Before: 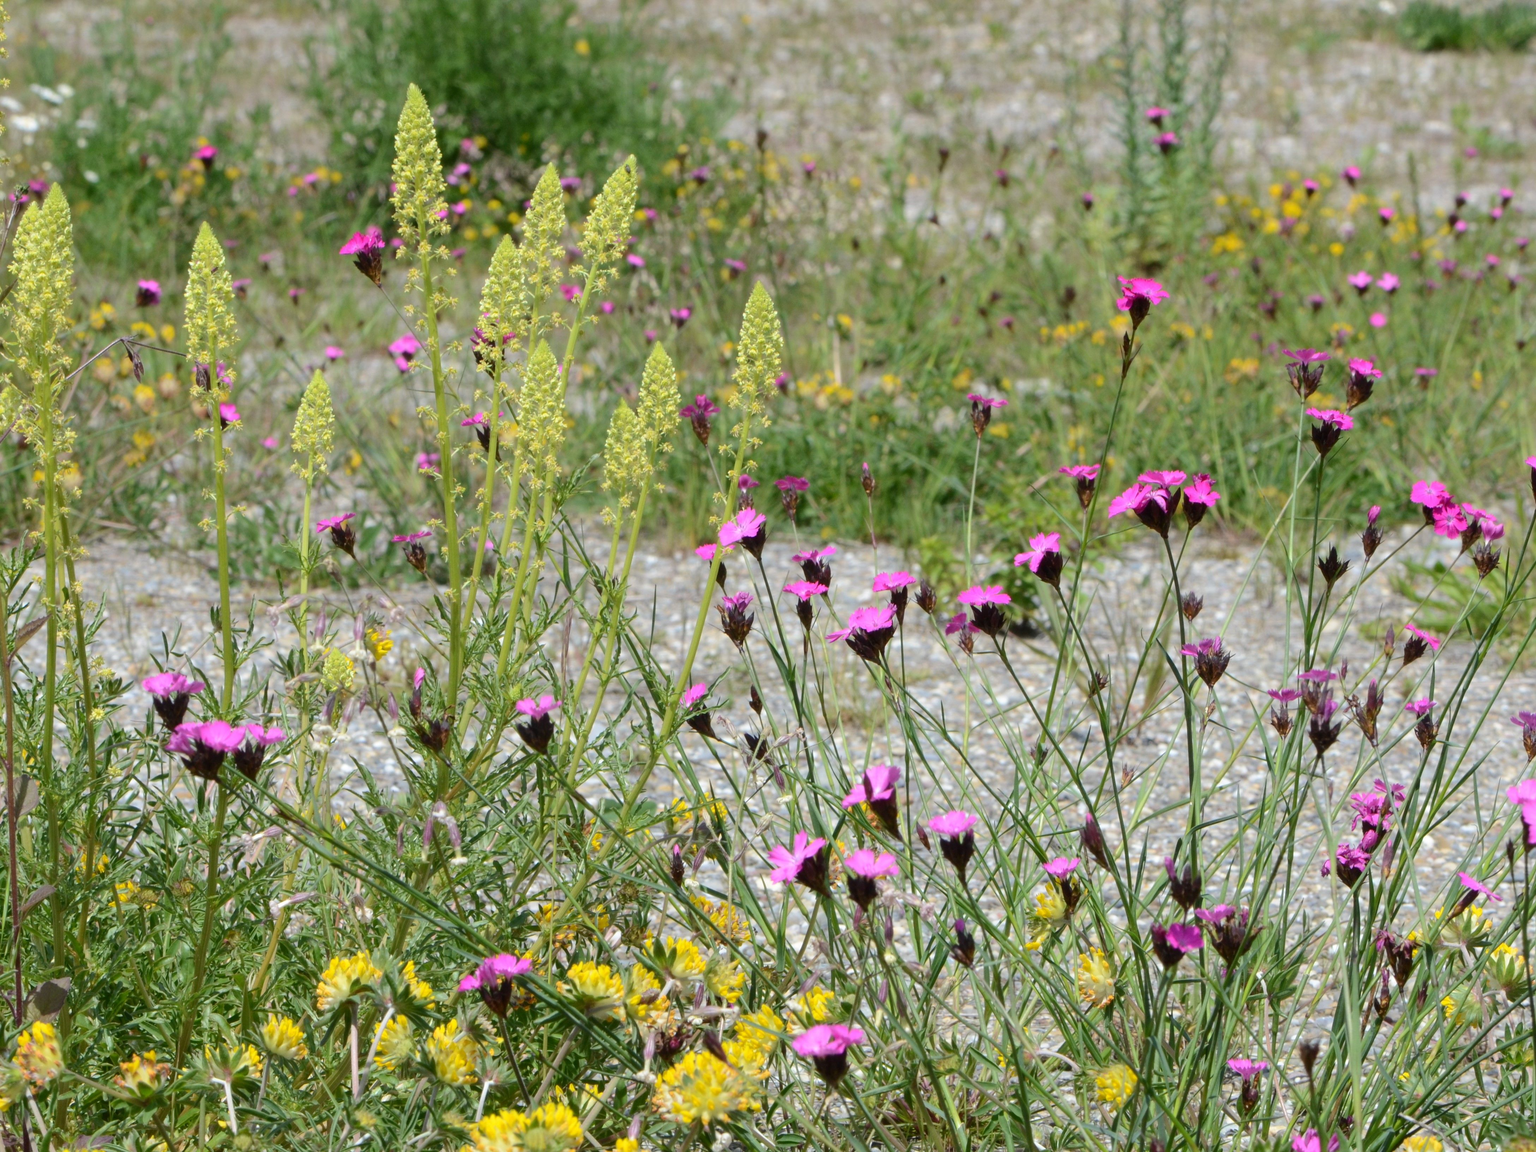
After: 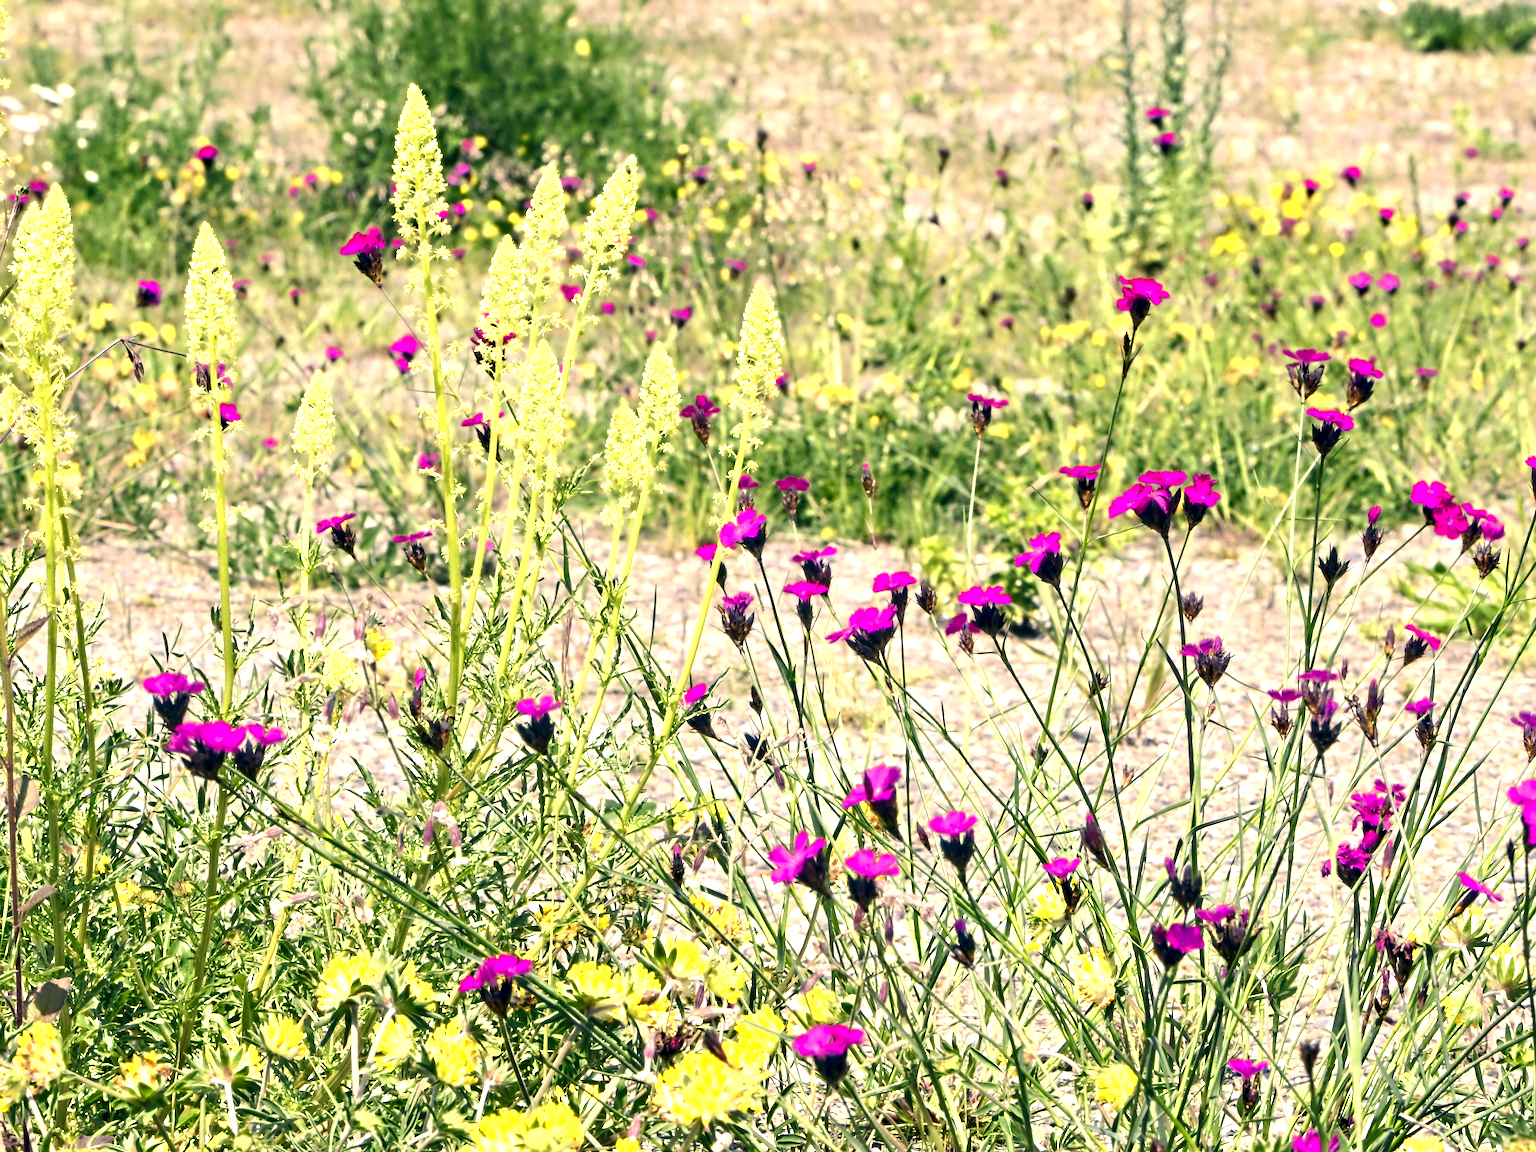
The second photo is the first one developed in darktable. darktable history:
color correction: highlights a* 10.32, highlights b* 14.66, shadows a* -9.59, shadows b* -15.02
exposure: exposure 0.781 EV, compensate highlight preservation false
color zones: curves: ch0 [(0.004, 0.305) (0.261, 0.623) (0.389, 0.399) (0.708, 0.571) (0.947, 0.34)]; ch1 [(0.025, 0.645) (0.229, 0.584) (0.326, 0.551) (0.484, 0.262) (0.757, 0.643)]
contrast equalizer: octaves 7, y [[0.5, 0.542, 0.583, 0.625, 0.667, 0.708], [0.5 ×6], [0.5 ×6], [0, 0.033, 0.067, 0.1, 0.133, 0.167], [0, 0.05, 0.1, 0.15, 0.2, 0.25]]
